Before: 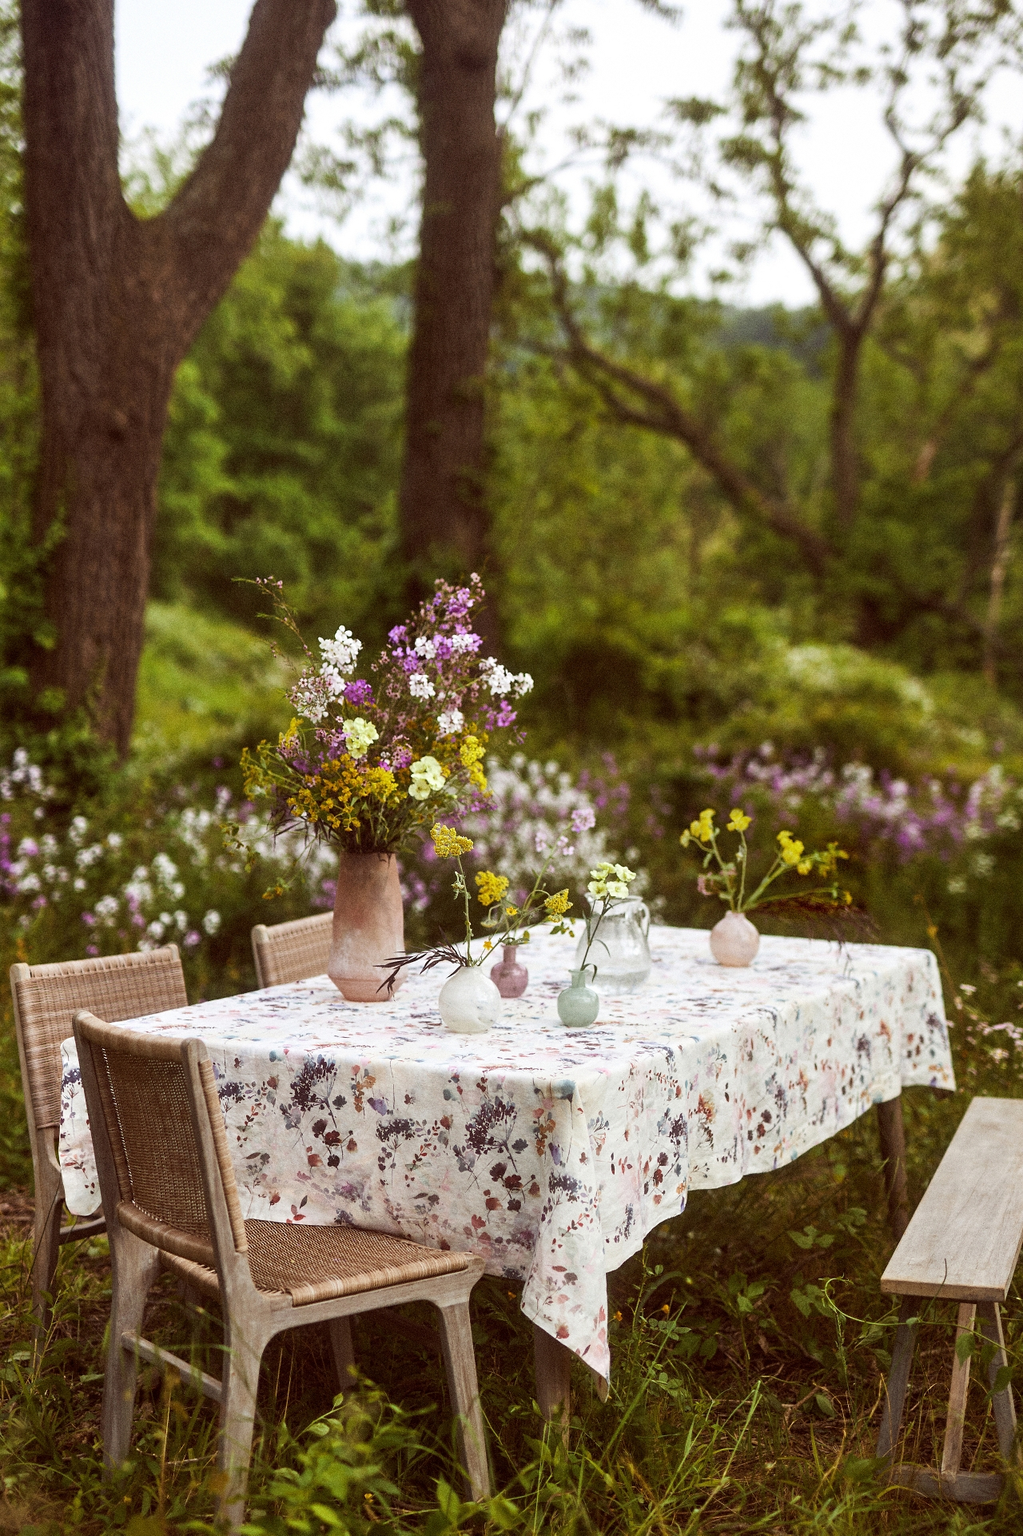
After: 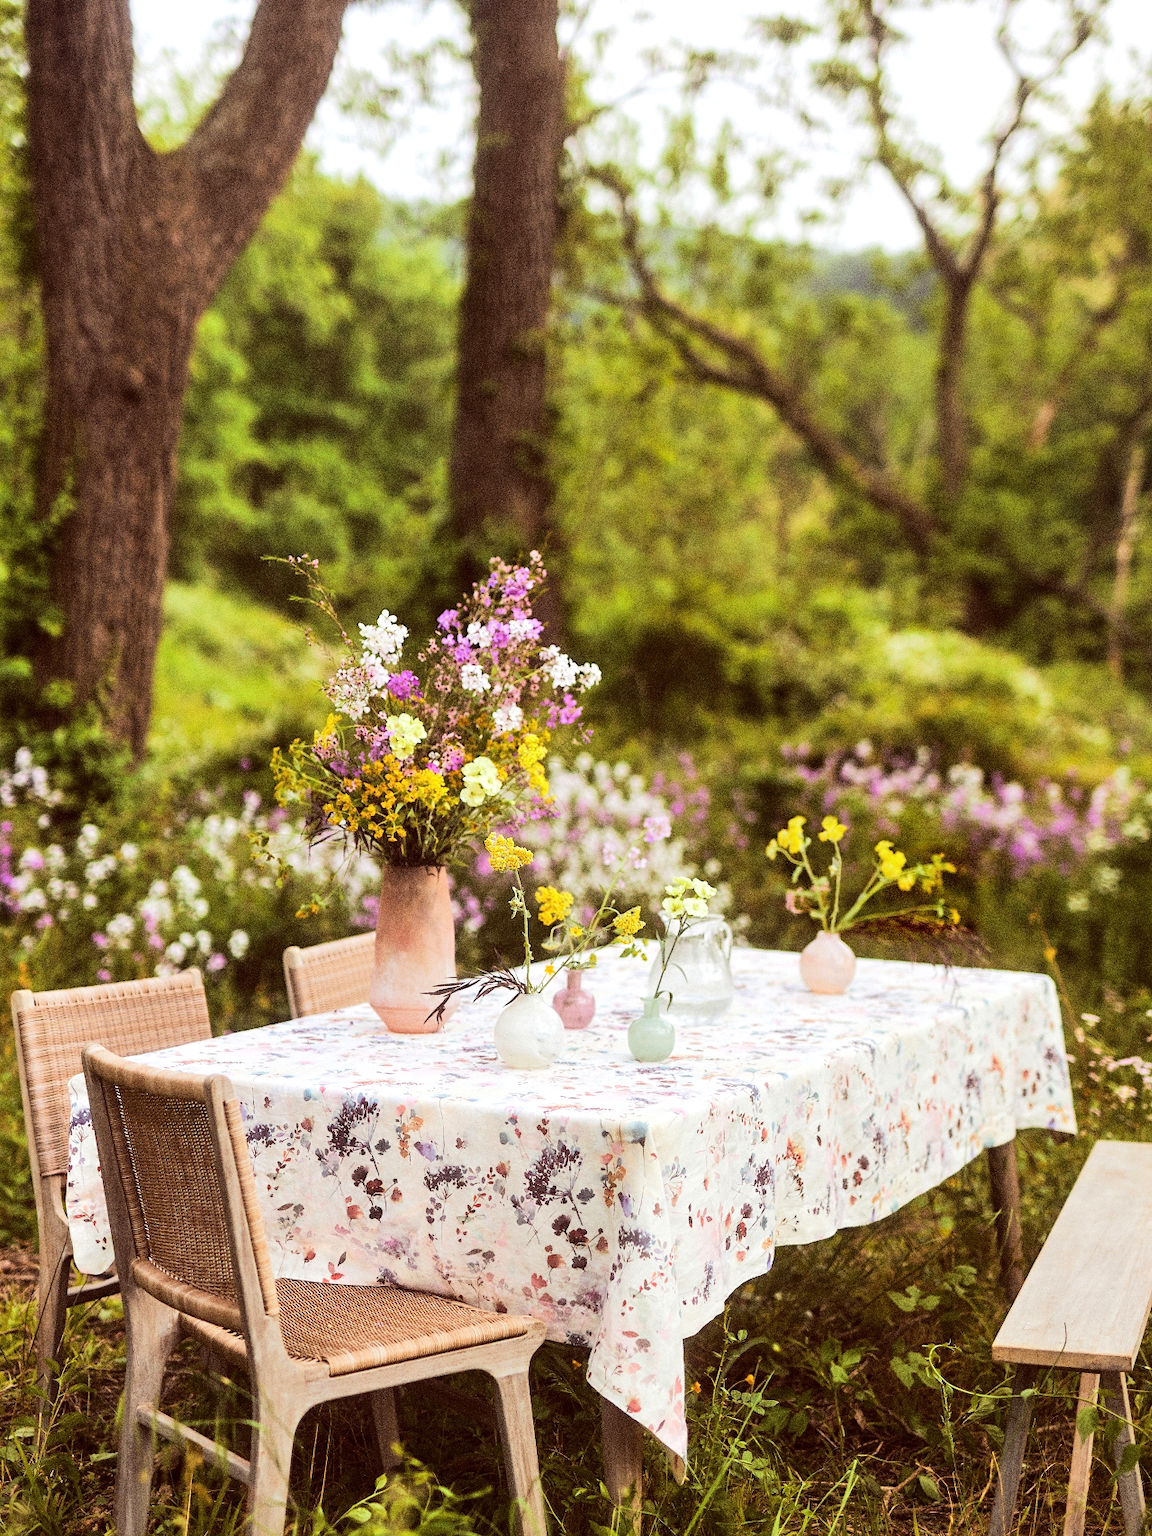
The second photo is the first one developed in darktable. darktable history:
tone equalizer: -7 EV 0.149 EV, -6 EV 0.607 EV, -5 EV 1.13 EV, -4 EV 1.31 EV, -3 EV 1.12 EV, -2 EV 0.6 EV, -1 EV 0.157 EV, edges refinement/feathering 500, mask exposure compensation -1.57 EV, preserve details no
crop and rotate: top 5.477%, bottom 5.675%
